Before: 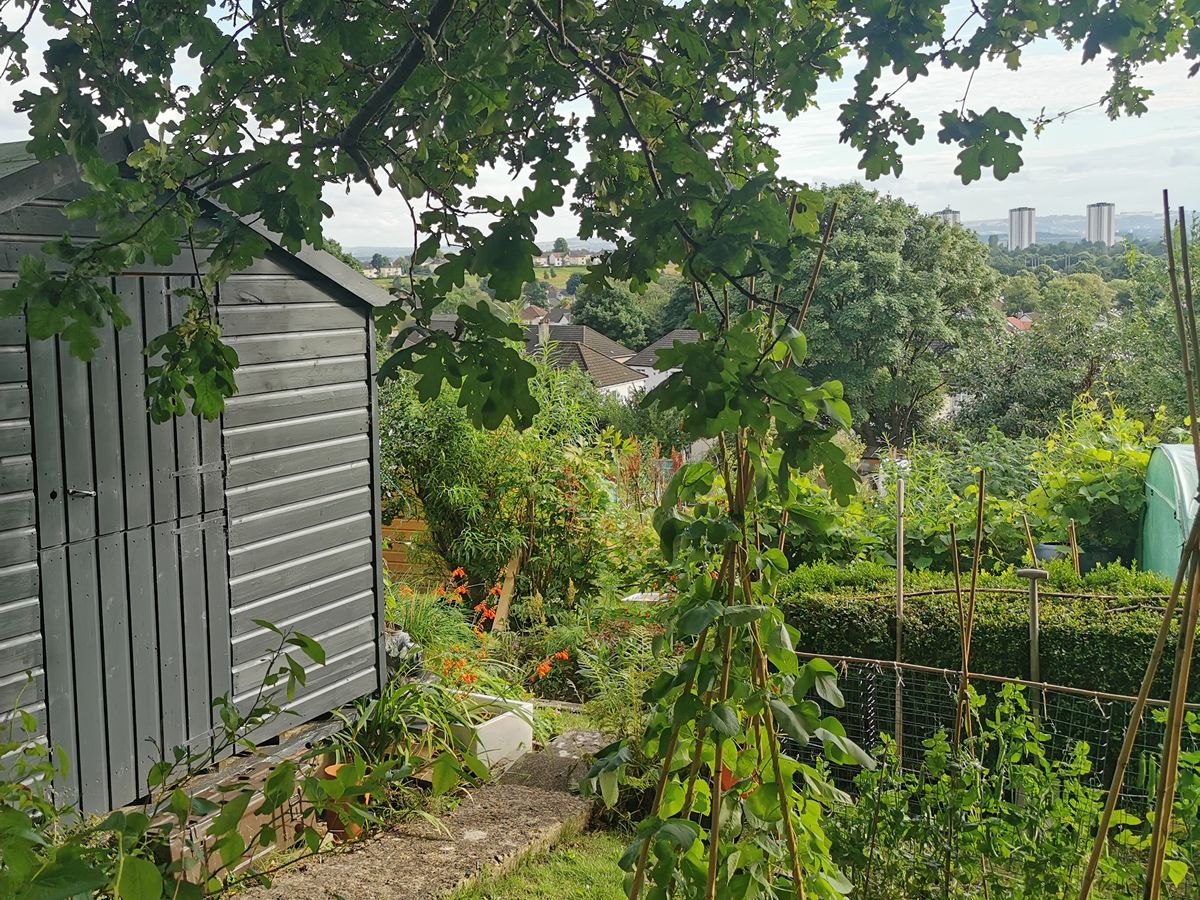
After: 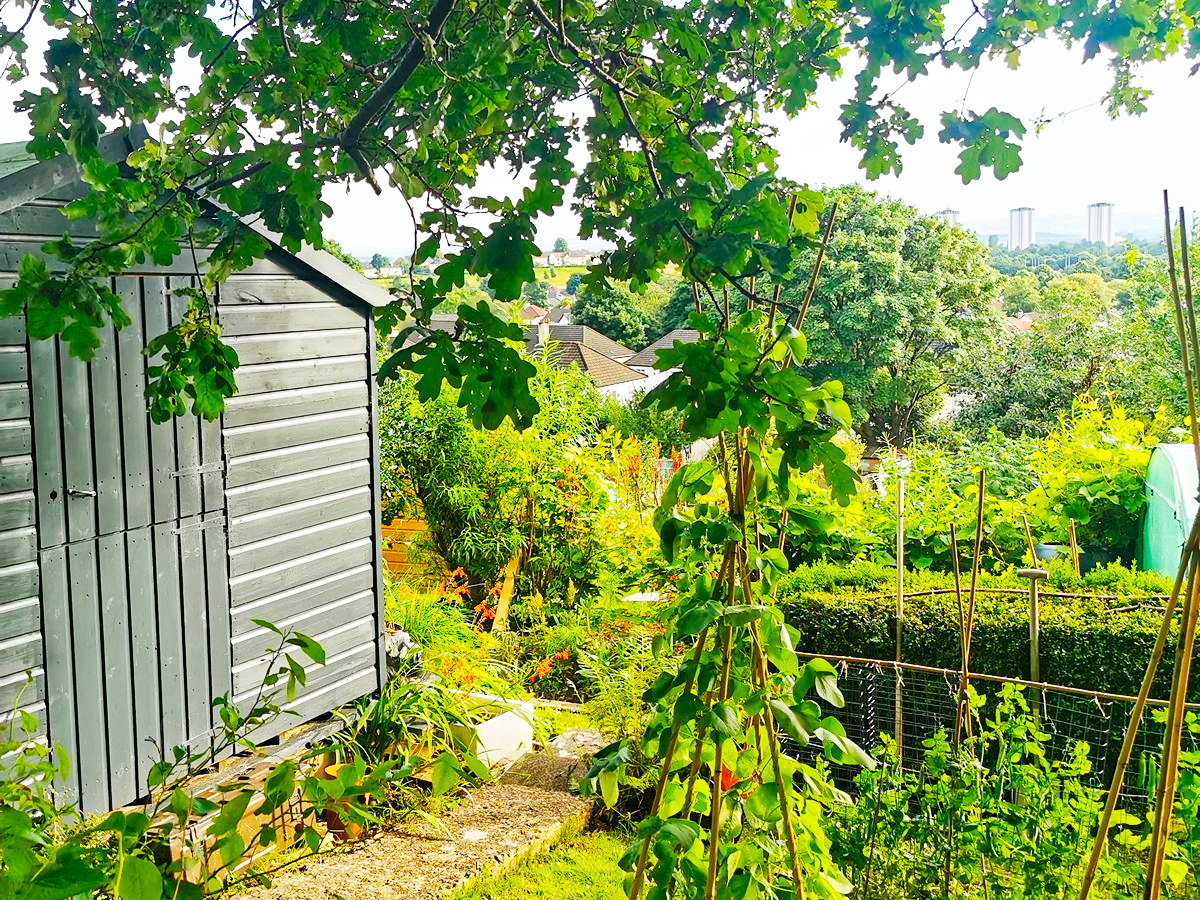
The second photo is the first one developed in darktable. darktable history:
base curve: curves: ch0 [(0, 0) (0.007, 0.004) (0.027, 0.03) (0.046, 0.07) (0.207, 0.54) (0.442, 0.872) (0.673, 0.972) (1, 1)], preserve colors none
color balance rgb: linear chroma grading › global chroma 15%, perceptual saturation grading › global saturation 30%
